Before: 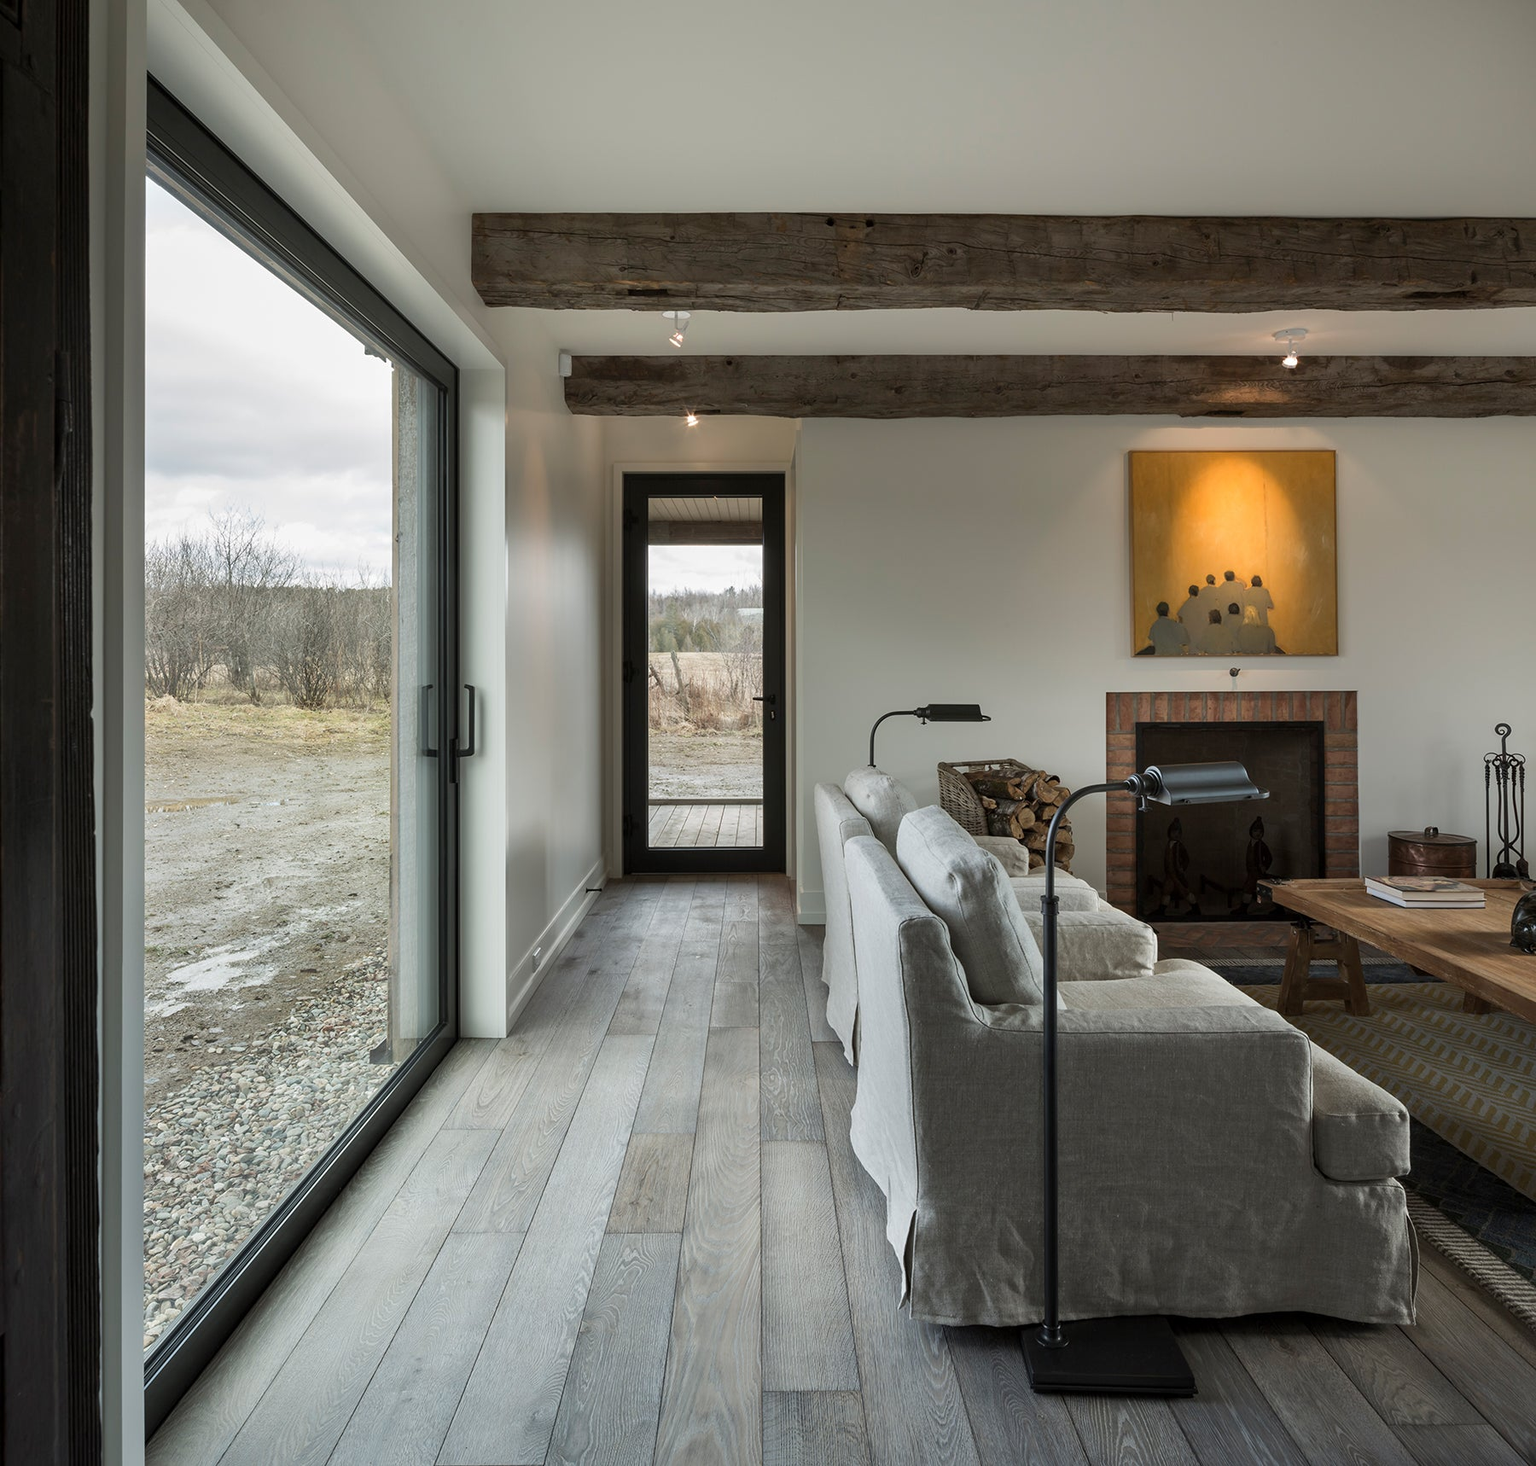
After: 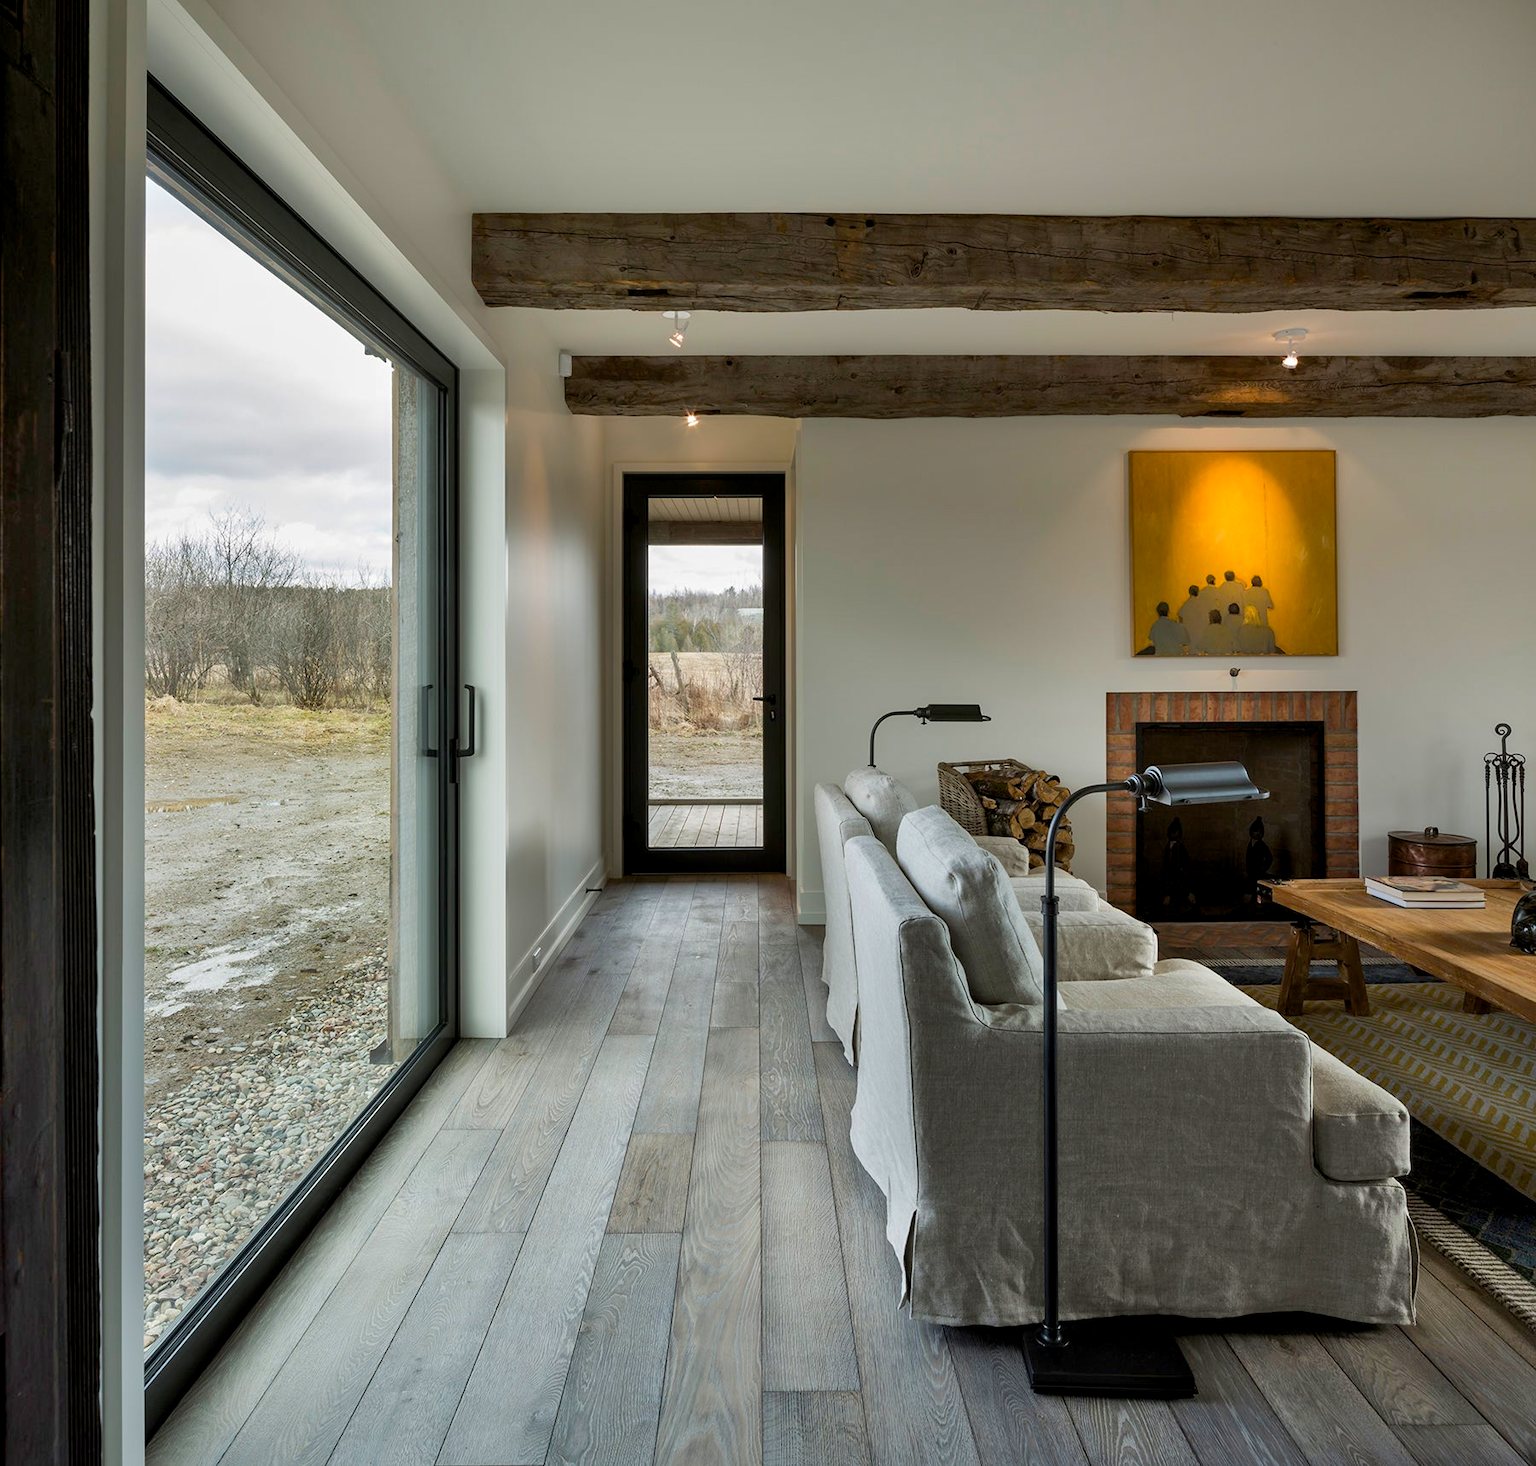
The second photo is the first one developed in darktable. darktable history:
color balance rgb: global offset › luminance -0.505%, perceptual saturation grading › global saturation 28.744%, perceptual saturation grading › mid-tones 12.464%, perceptual saturation grading › shadows 10.372%, global vibrance 9.388%
shadows and highlights: soften with gaussian
